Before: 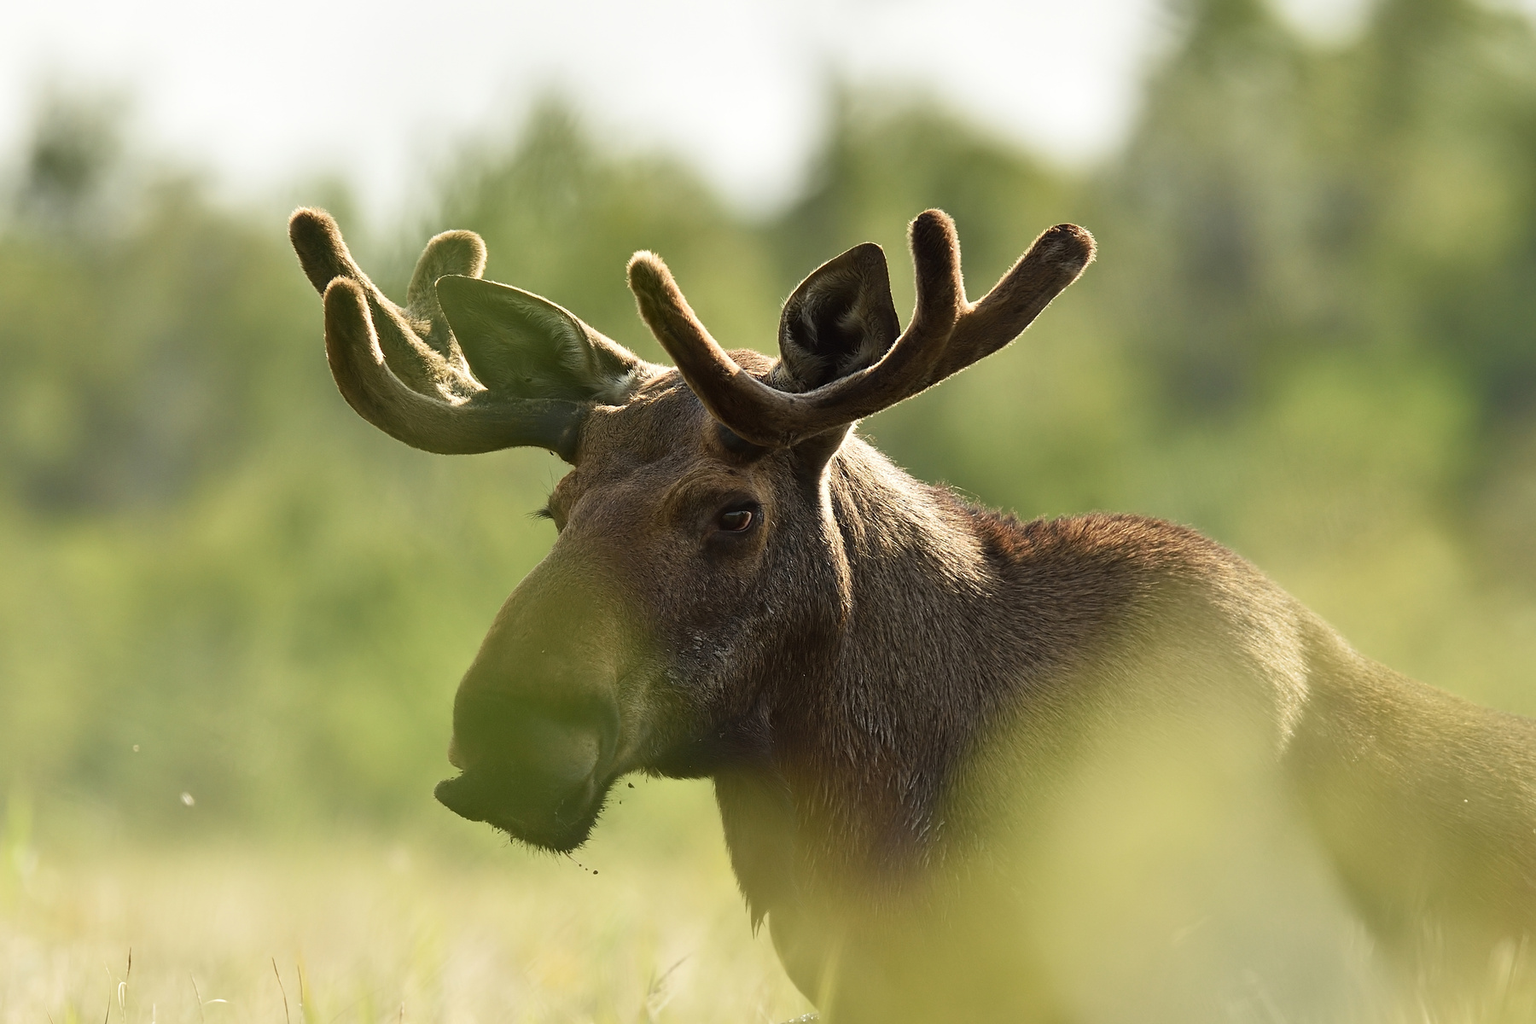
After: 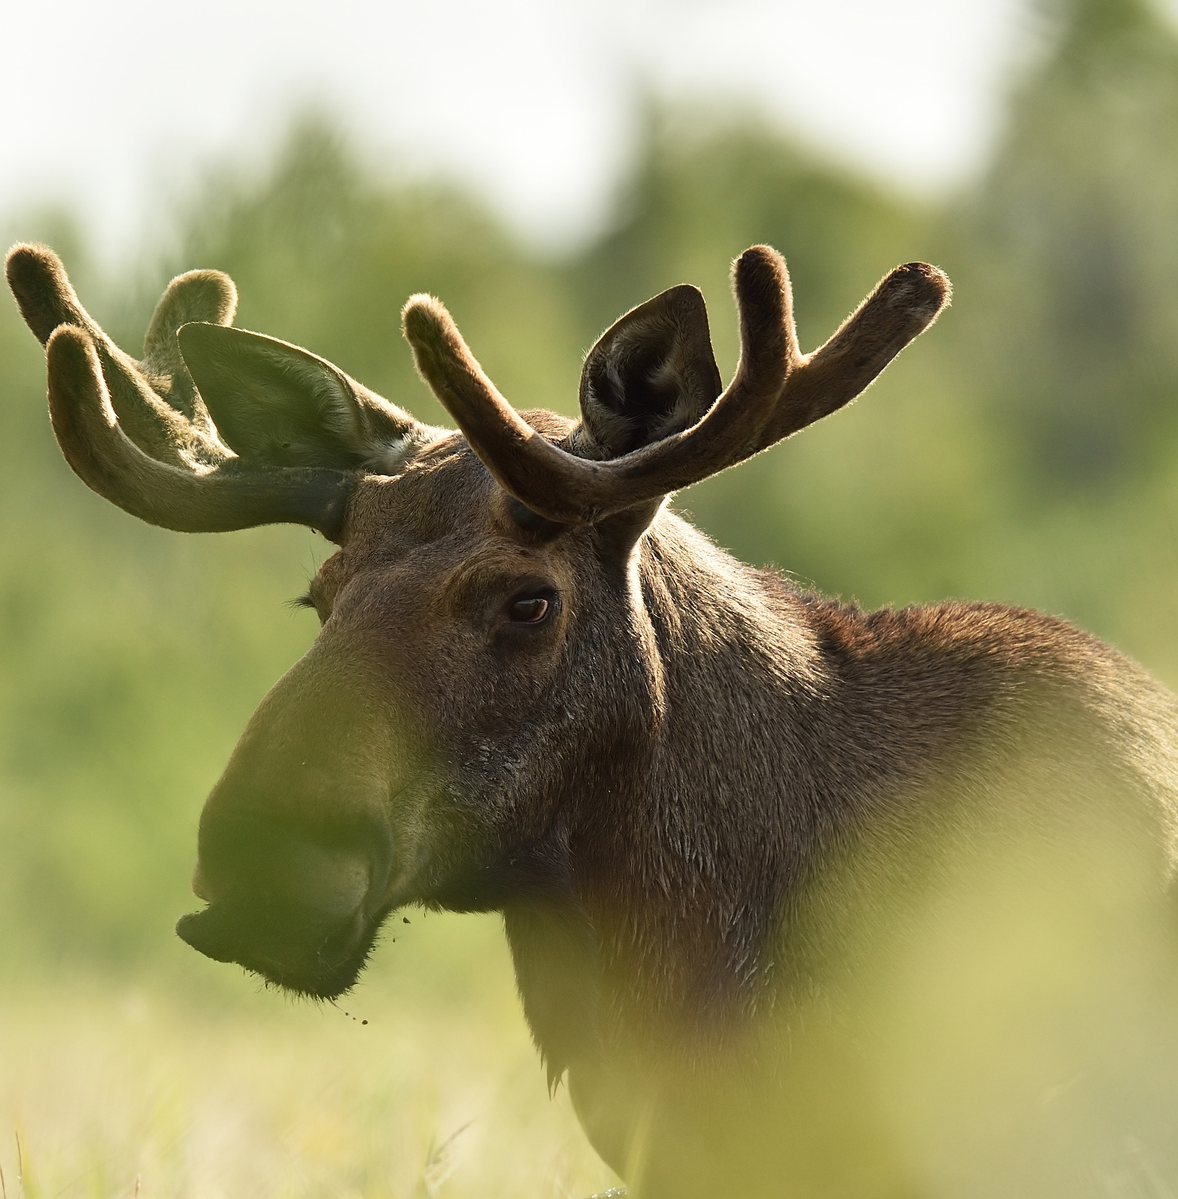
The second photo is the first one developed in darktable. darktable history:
crop and rotate: left 18.524%, right 16.005%
